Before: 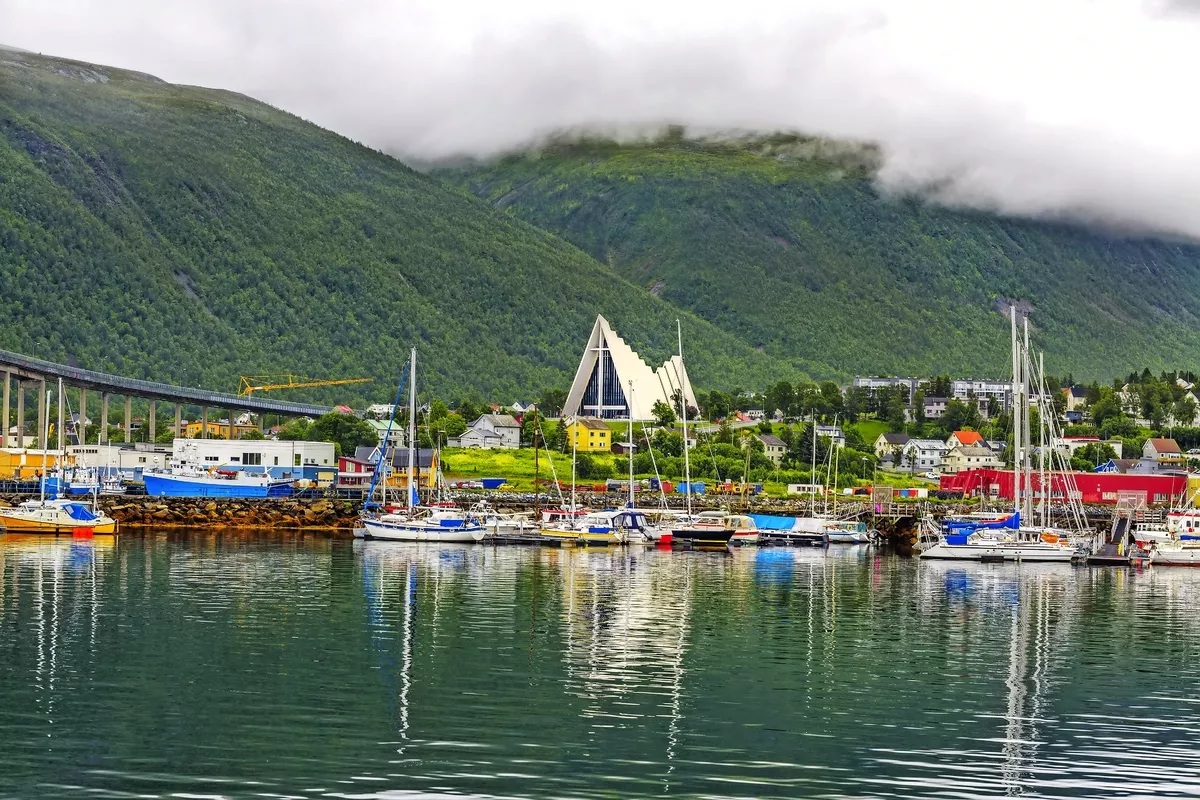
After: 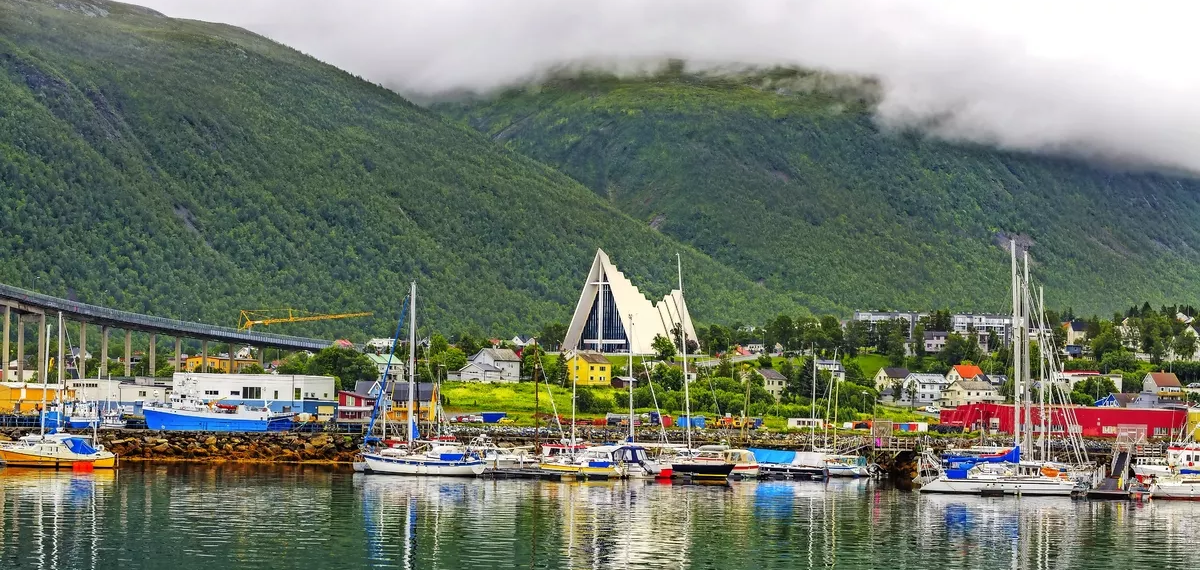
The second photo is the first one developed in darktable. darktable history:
crop and rotate: top 8.4%, bottom 20.278%
